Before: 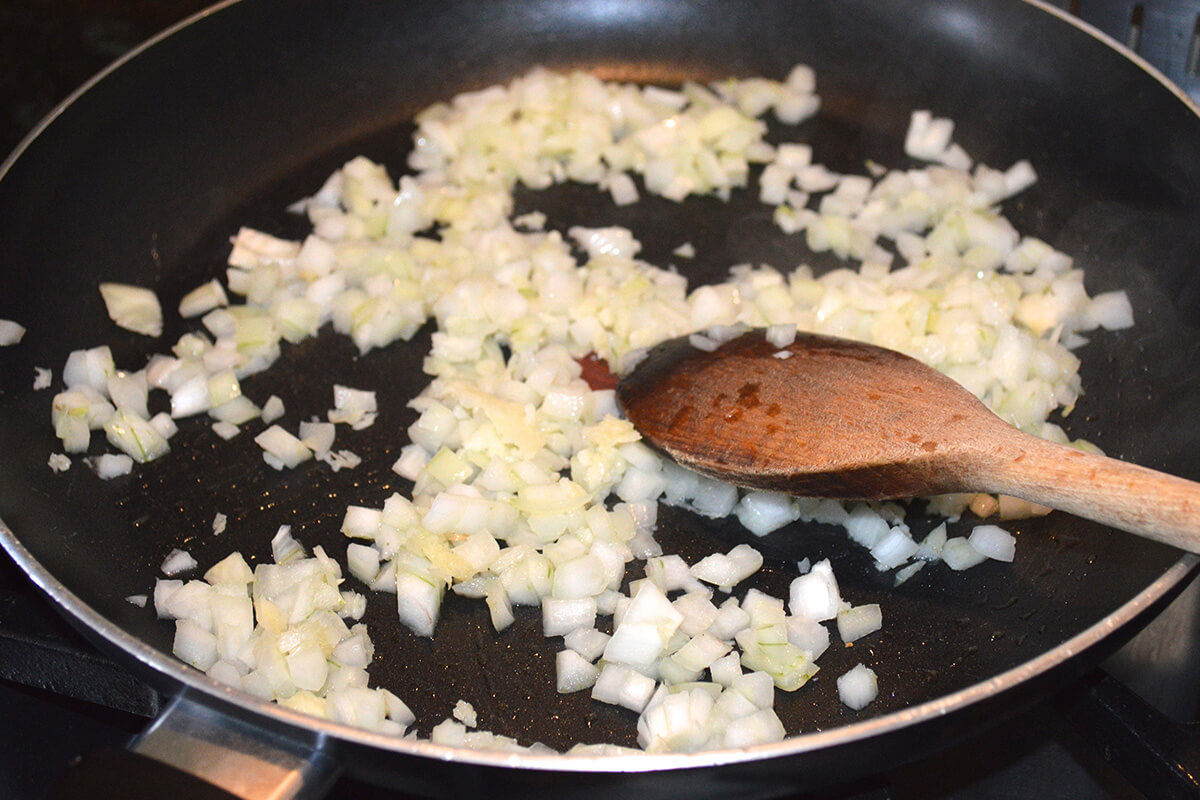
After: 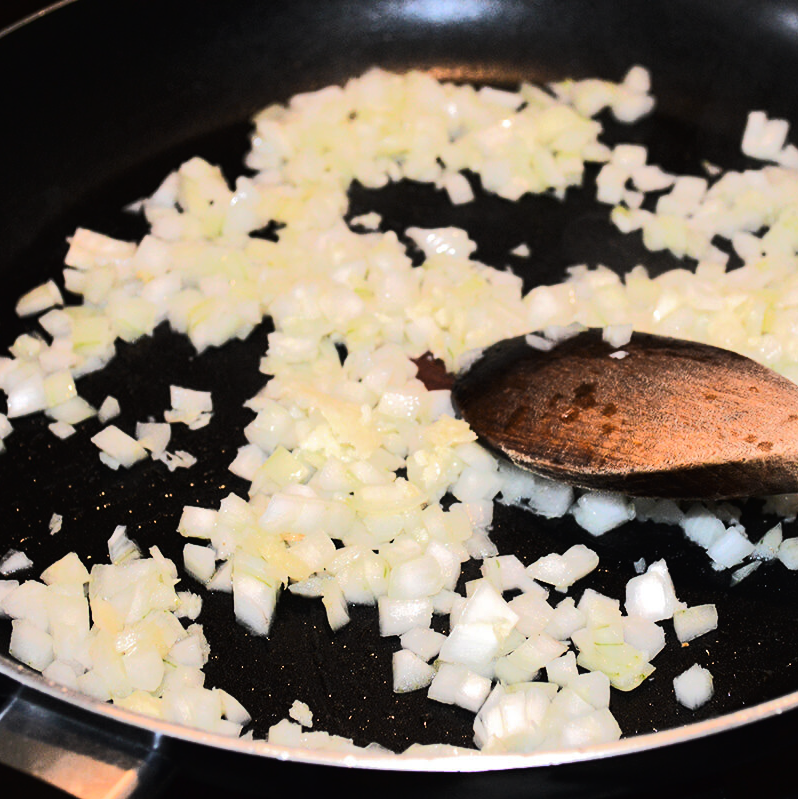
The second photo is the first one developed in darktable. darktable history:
crop and rotate: left 13.728%, right 19.751%
tone curve: curves: ch0 [(0, 0) (0.003, 0.005) (0.011, 0.007) (0.025, 0.009) (0.044, 0.013) (0.069, 0.017) (0.1, 0.02) (0.136, 0.029) (0.177, 0.052) (0.224, 0.086) (0.277, 0.129) (0.335, 0.188) (0.399, 0.256) (0.468, 0.361) (0.543, 0.526) (0.623, 0.696) (0.709, 0.784) (0.801, 0.85) (0.898, 0.882) (1, 1)], color space Lab, linked channels, preserve colors none
